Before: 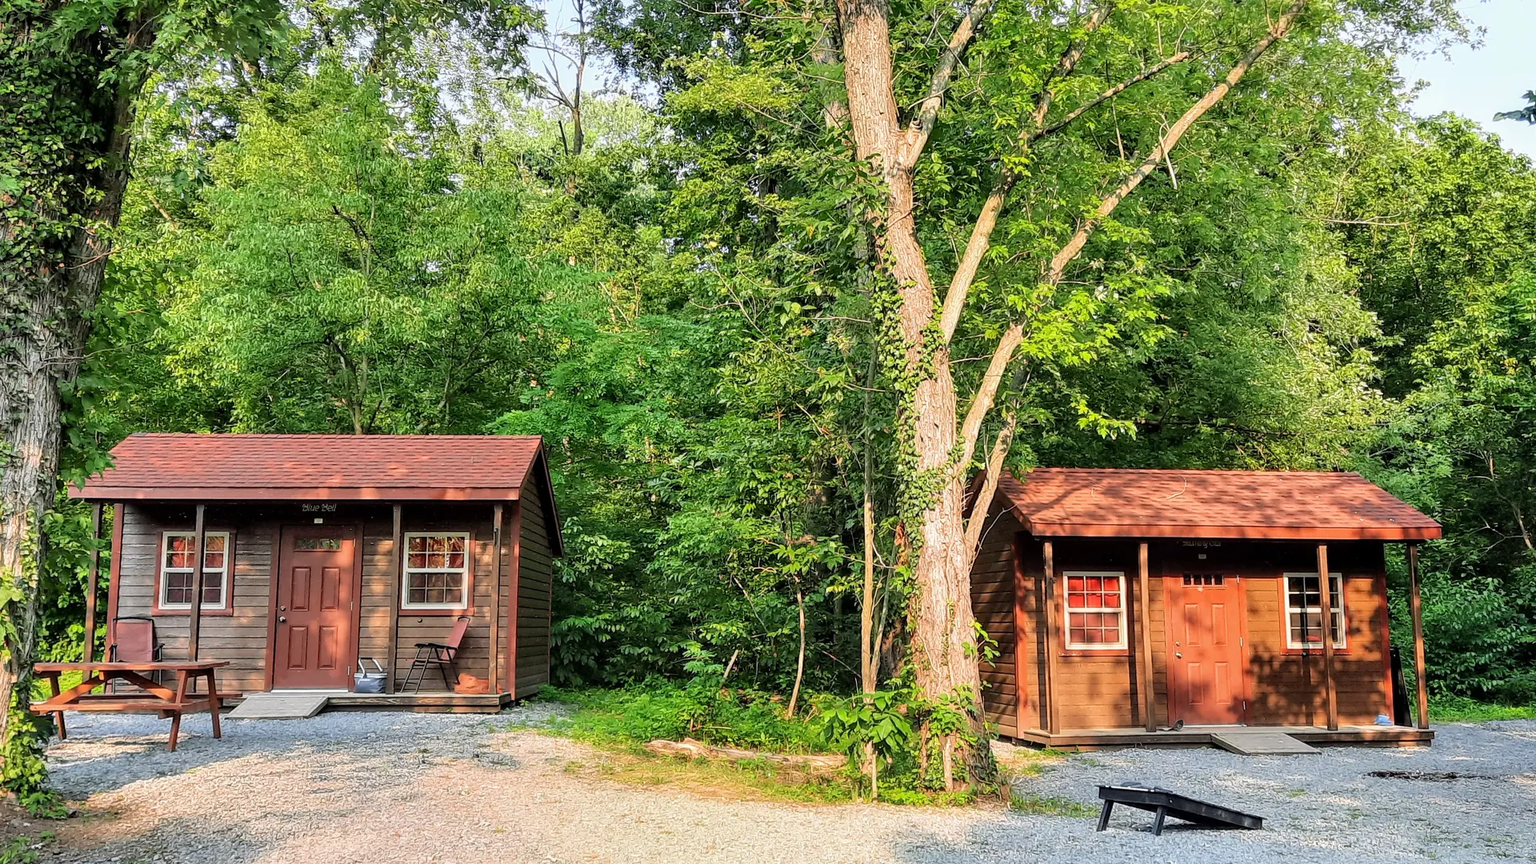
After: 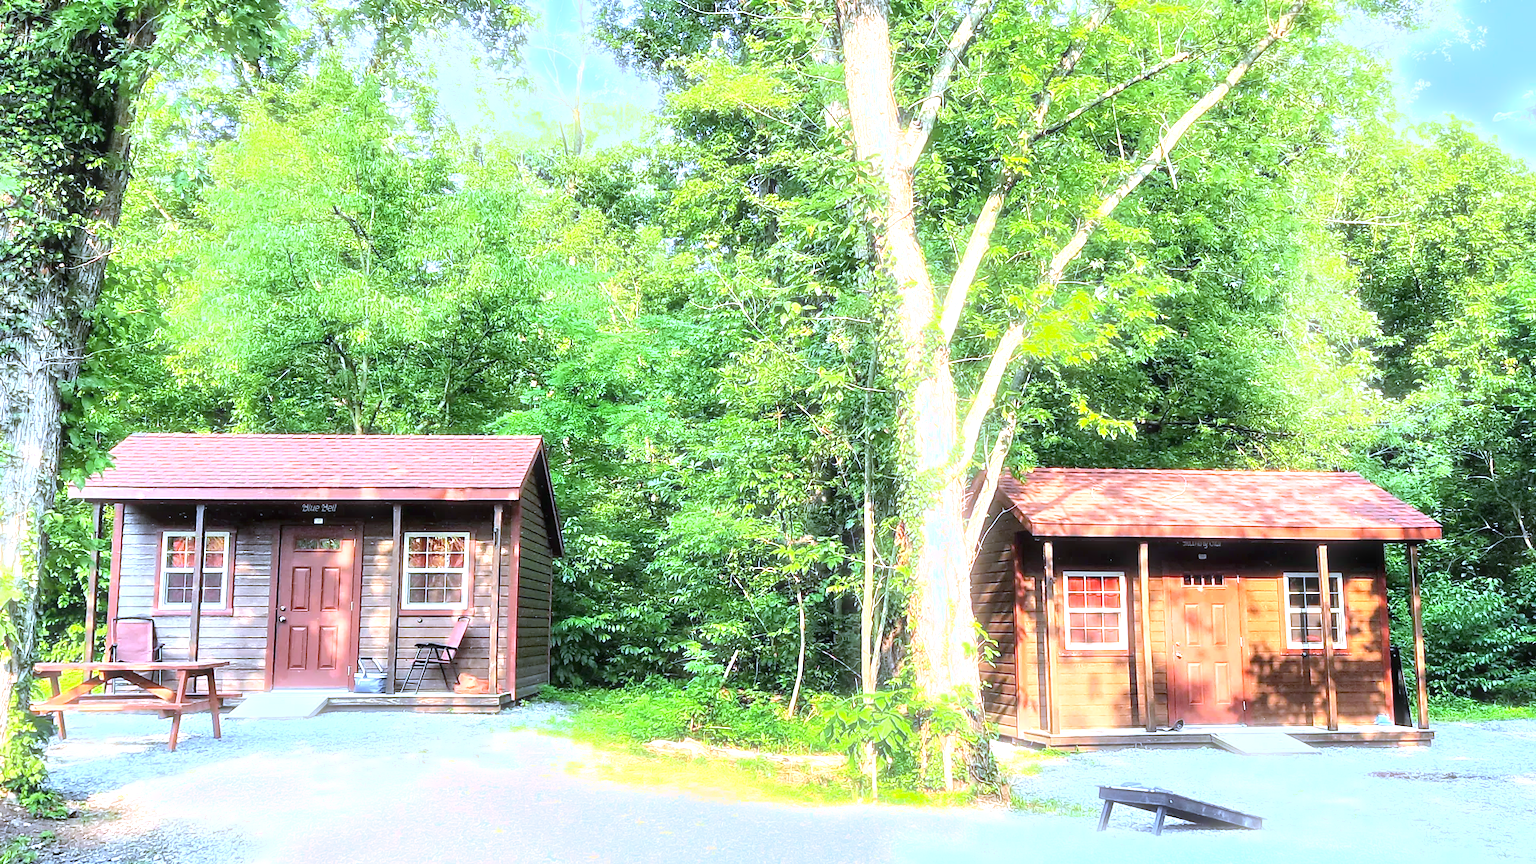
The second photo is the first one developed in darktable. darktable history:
white balance: red 0.871, blue 1.249
shadows and highlights: shadows 25, highlights -25
bloom: size 3%, threshold 100%, strength 0%
exposure: black level correction 0, exposure 1.55 EV, compensate exposure bias true, compensate highlight preservation false
